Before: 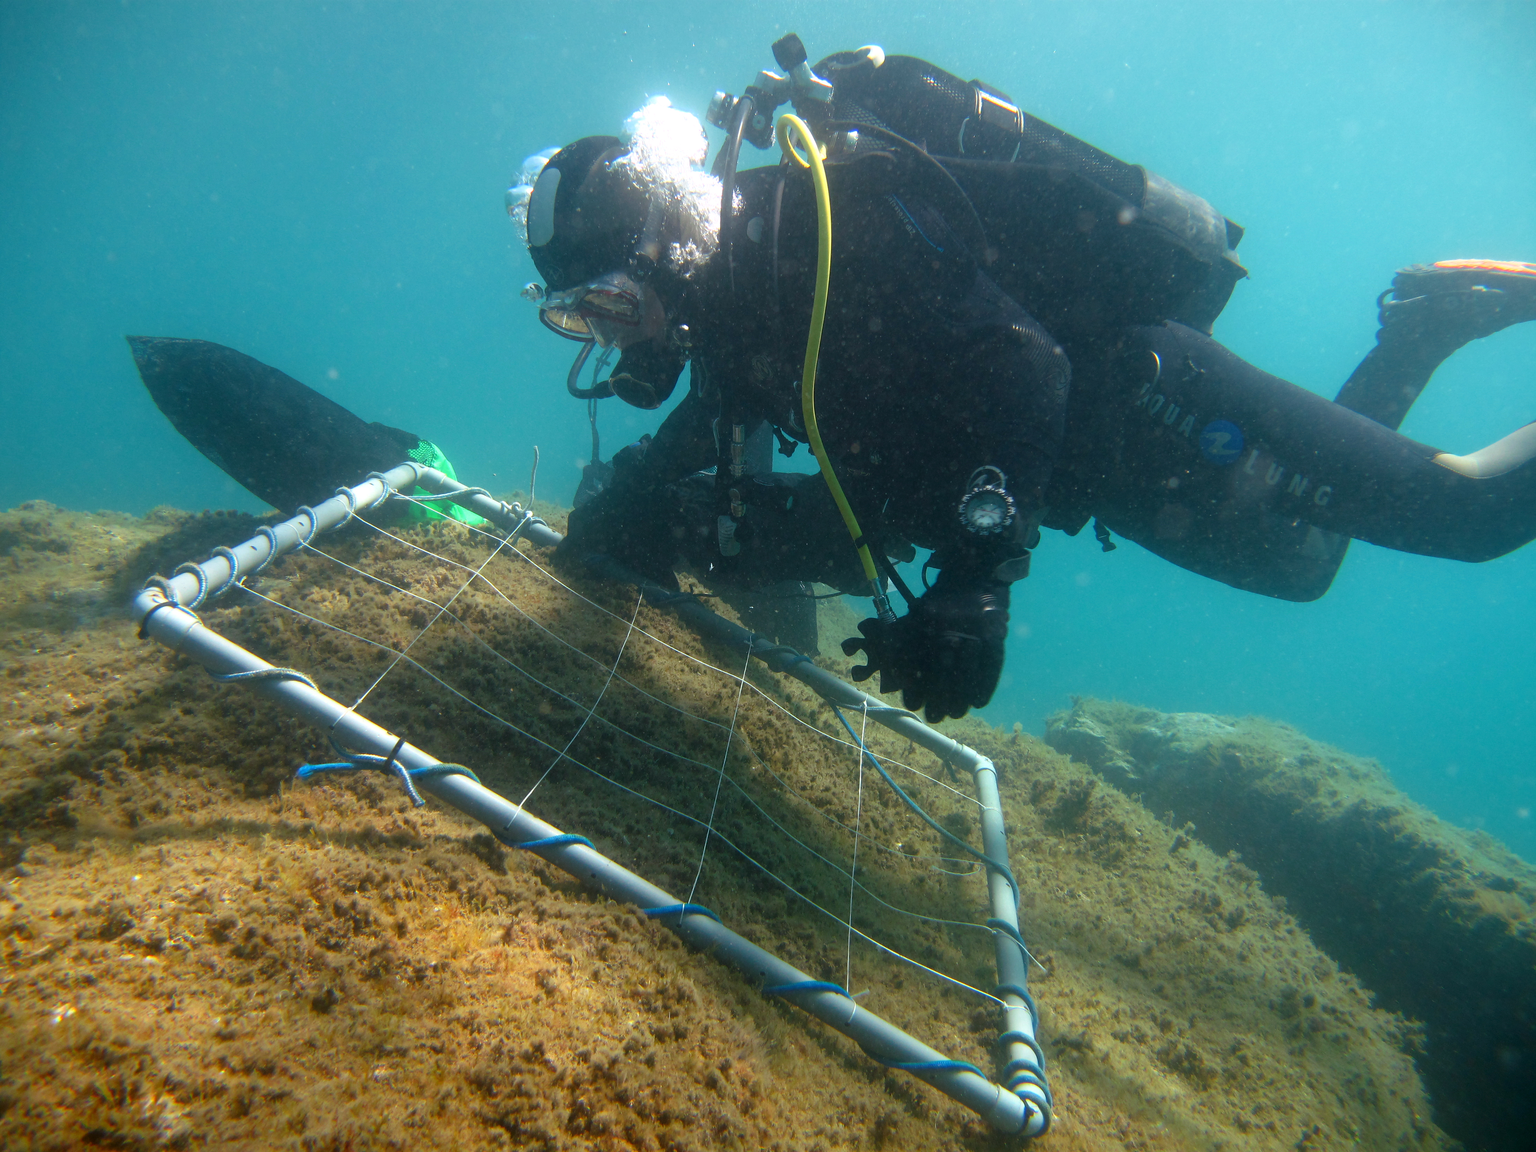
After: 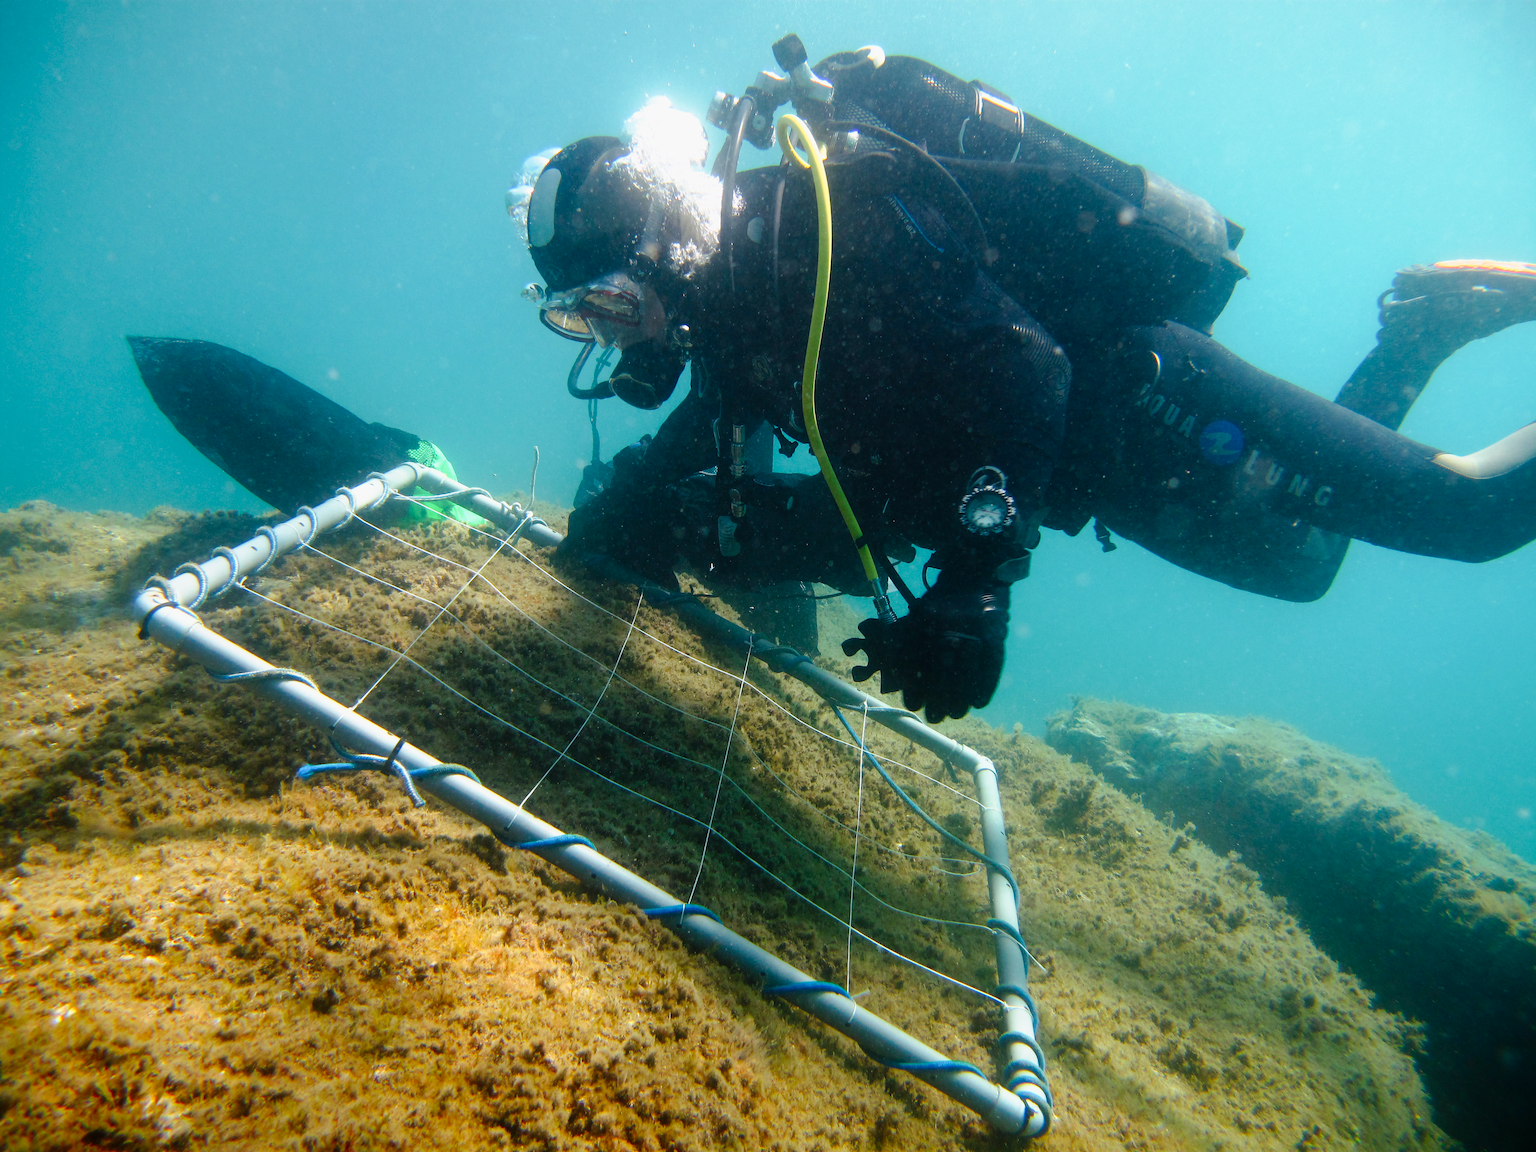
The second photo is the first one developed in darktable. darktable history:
tone curve: curves: ch0 [(0, 0) (0.136, 0.071) (0.346, 0.366) (0.489, 0.573) (0.66, 0.748) (0.858, 0.926) (1, 0.977)]; ch1 [(0, 0) (0.353, 0.344) (0.45, 0.46) (0.498, 0.498) (0.521, 0.512) (0.563, 0.559) (0.592, 0.605) (0.641, 0.673) (1, 1)]; ch2 [(0, 0) (0.333, 0.346) (0.375, 0.375) (0.424, 0.43) (0.476, 0.492) (0.502, 0.502) (0.524, 0.531) (0.579, 0.61) (0.612, 0.644) (0.641, 0.722) (1, 1)], preserve colors none
